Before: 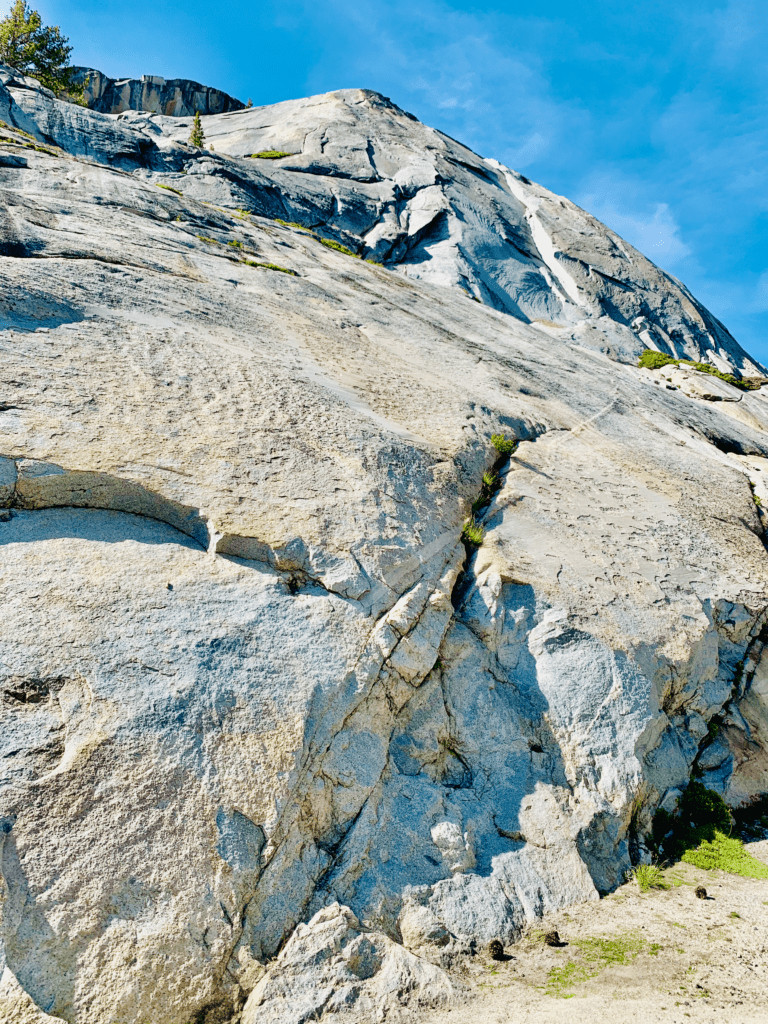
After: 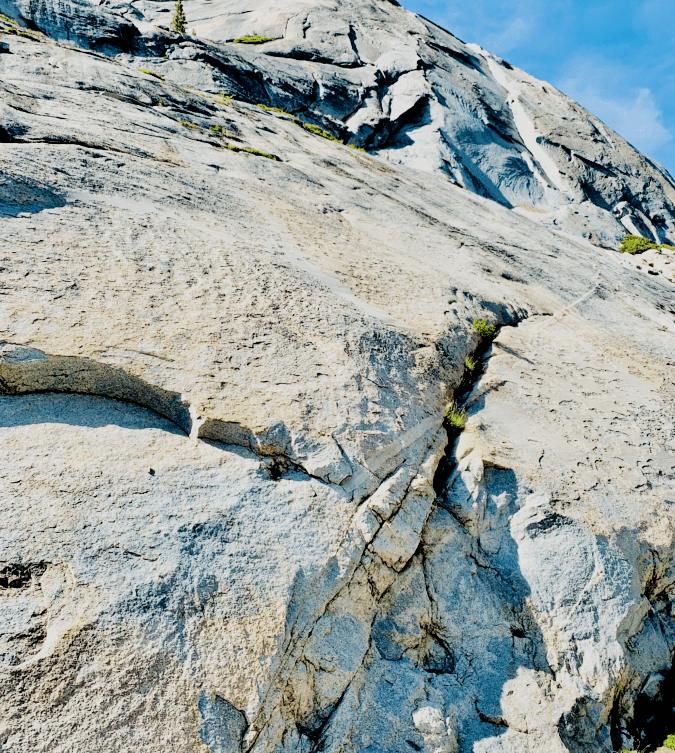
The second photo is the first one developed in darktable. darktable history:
crop and rotate: left 2.425%, top 11.305%, right 9.6%, bottom 15.08%
filmic rgb: black relative exposure -5 EV, hardness 2.88, contrast 1.4, highlights saturation mix -30%
